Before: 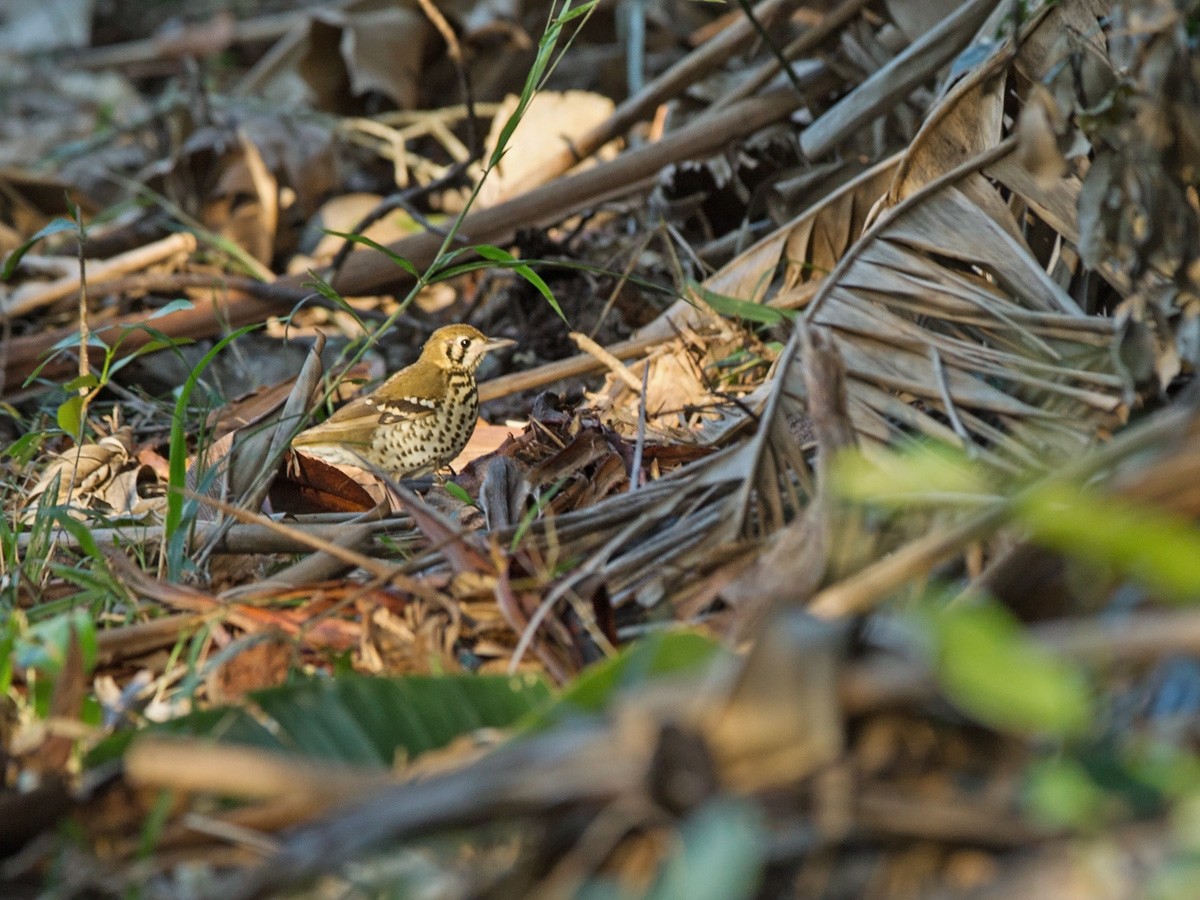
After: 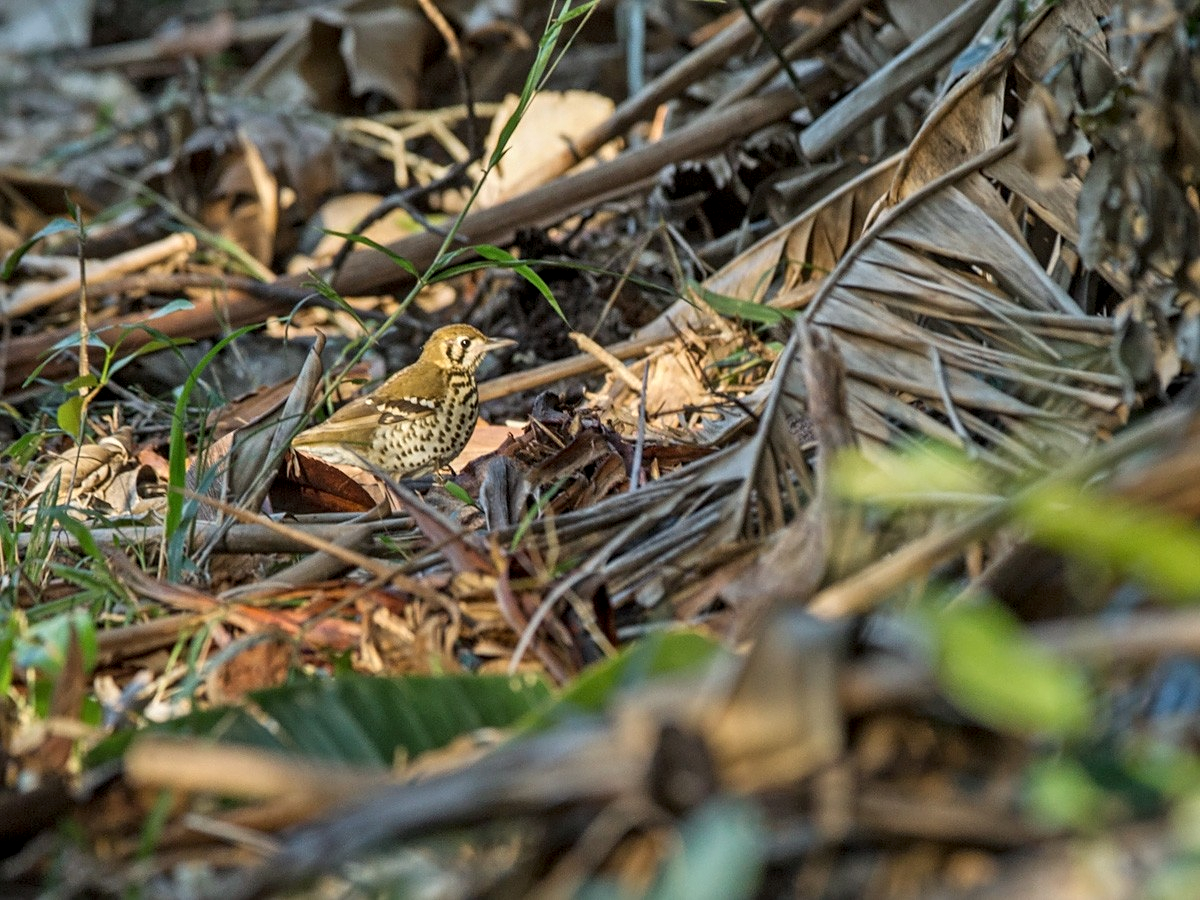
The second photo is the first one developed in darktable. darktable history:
sharpen: amount 0.208
local contrast: detail 130%
